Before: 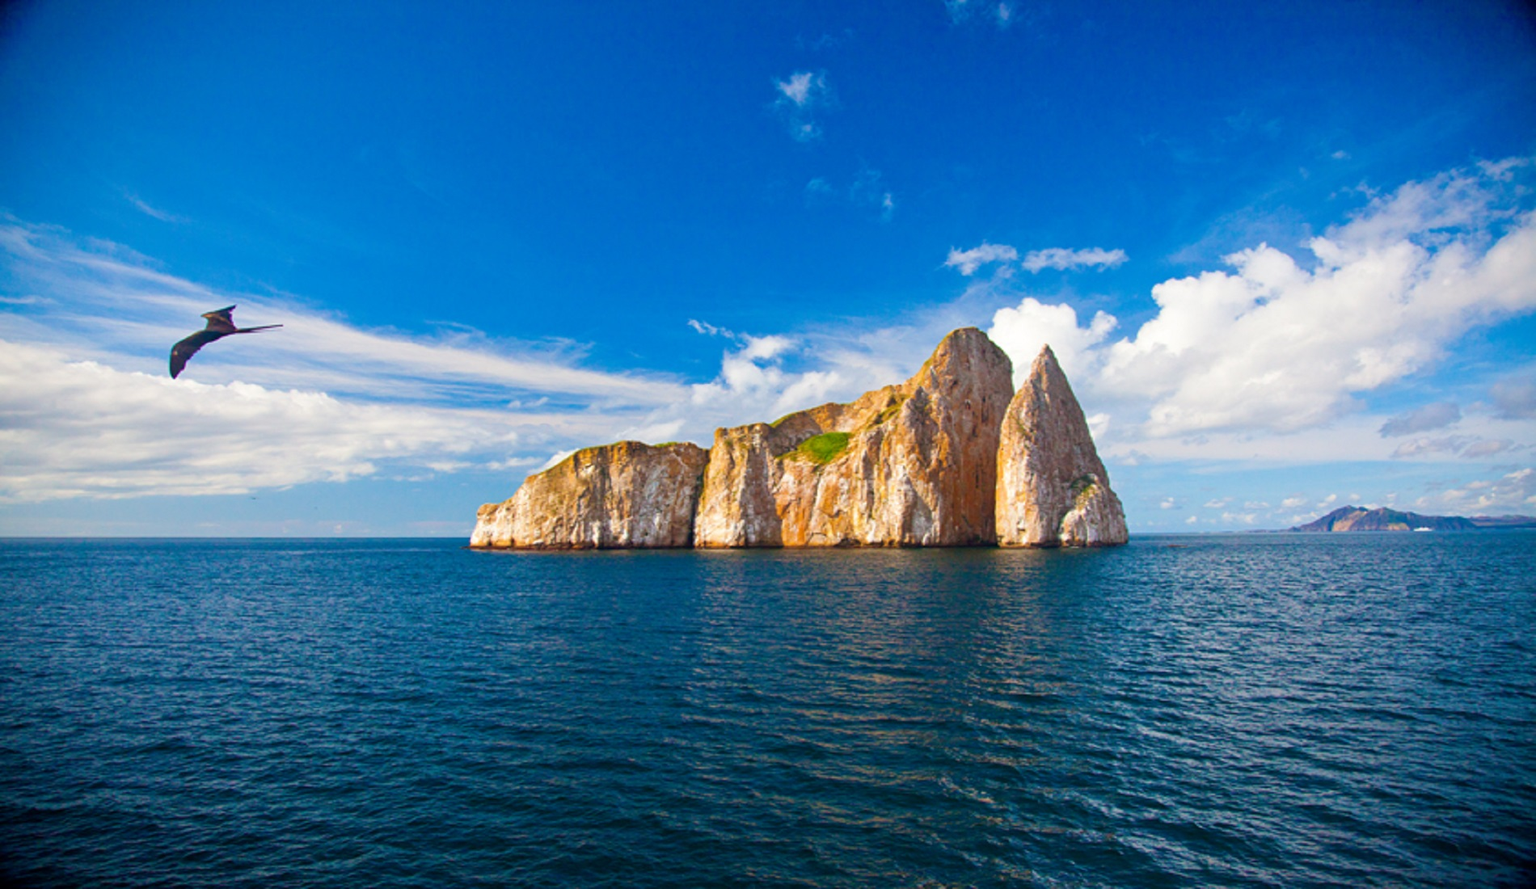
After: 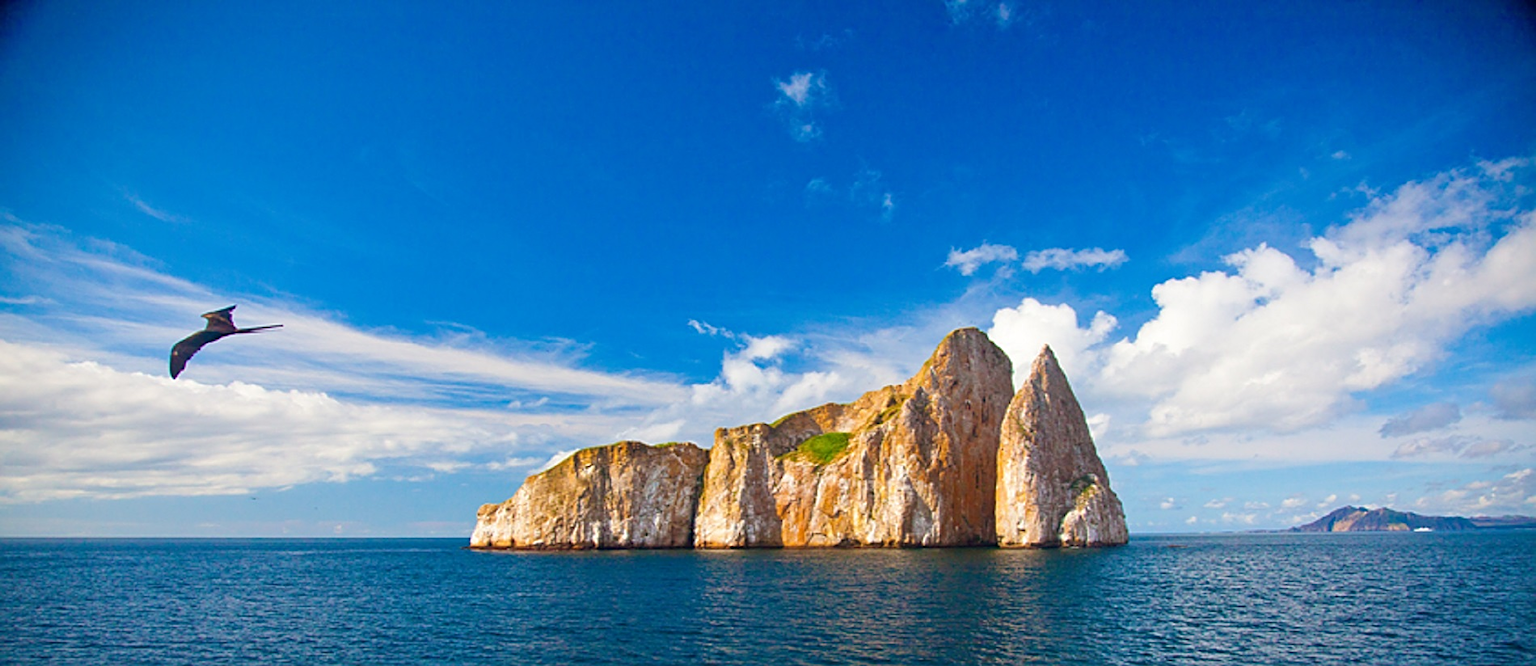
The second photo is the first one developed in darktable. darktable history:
sharpen: amount 0.499
crop: bottom 24.986%
